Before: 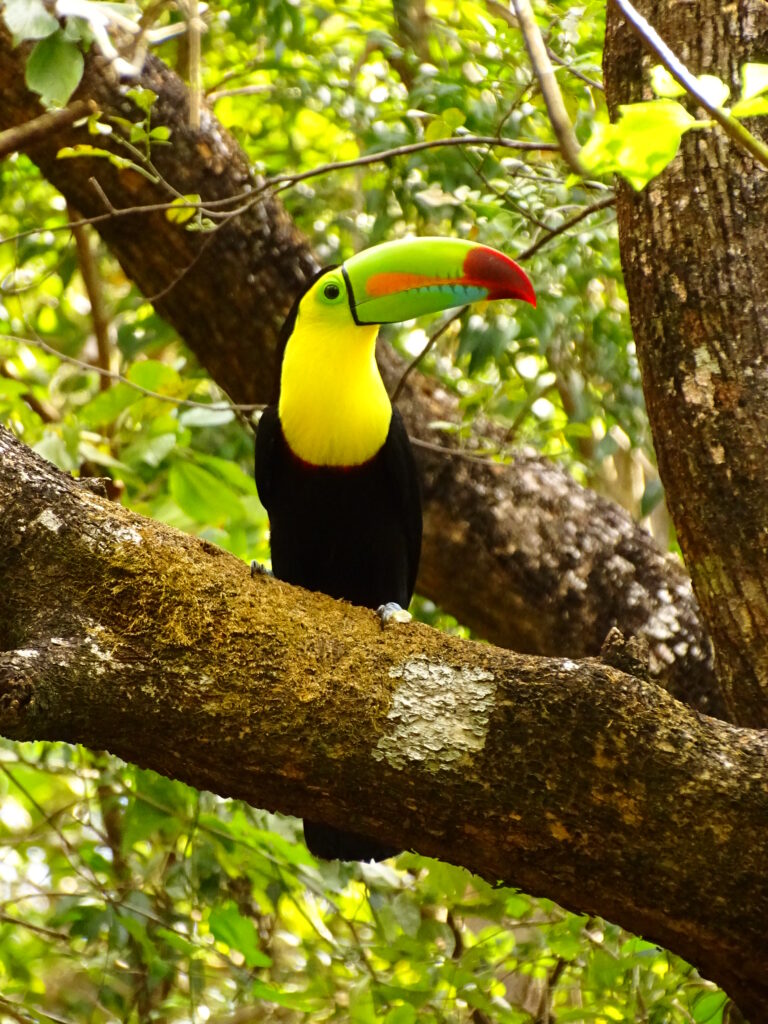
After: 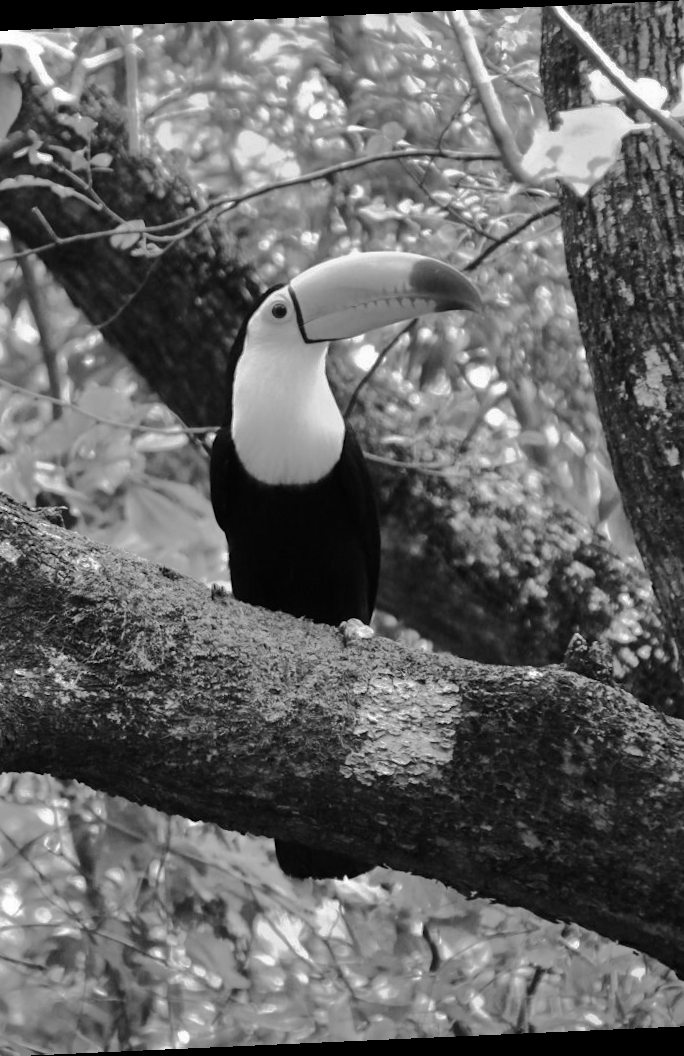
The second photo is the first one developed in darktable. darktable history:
crop: left 8.026%, right 7.374%
rotate and perspective: rotation -2.56°, automatic cropping off
monochrome: on, module defaults
shadows and highlights: shadows -19.91, highlights -73.15
